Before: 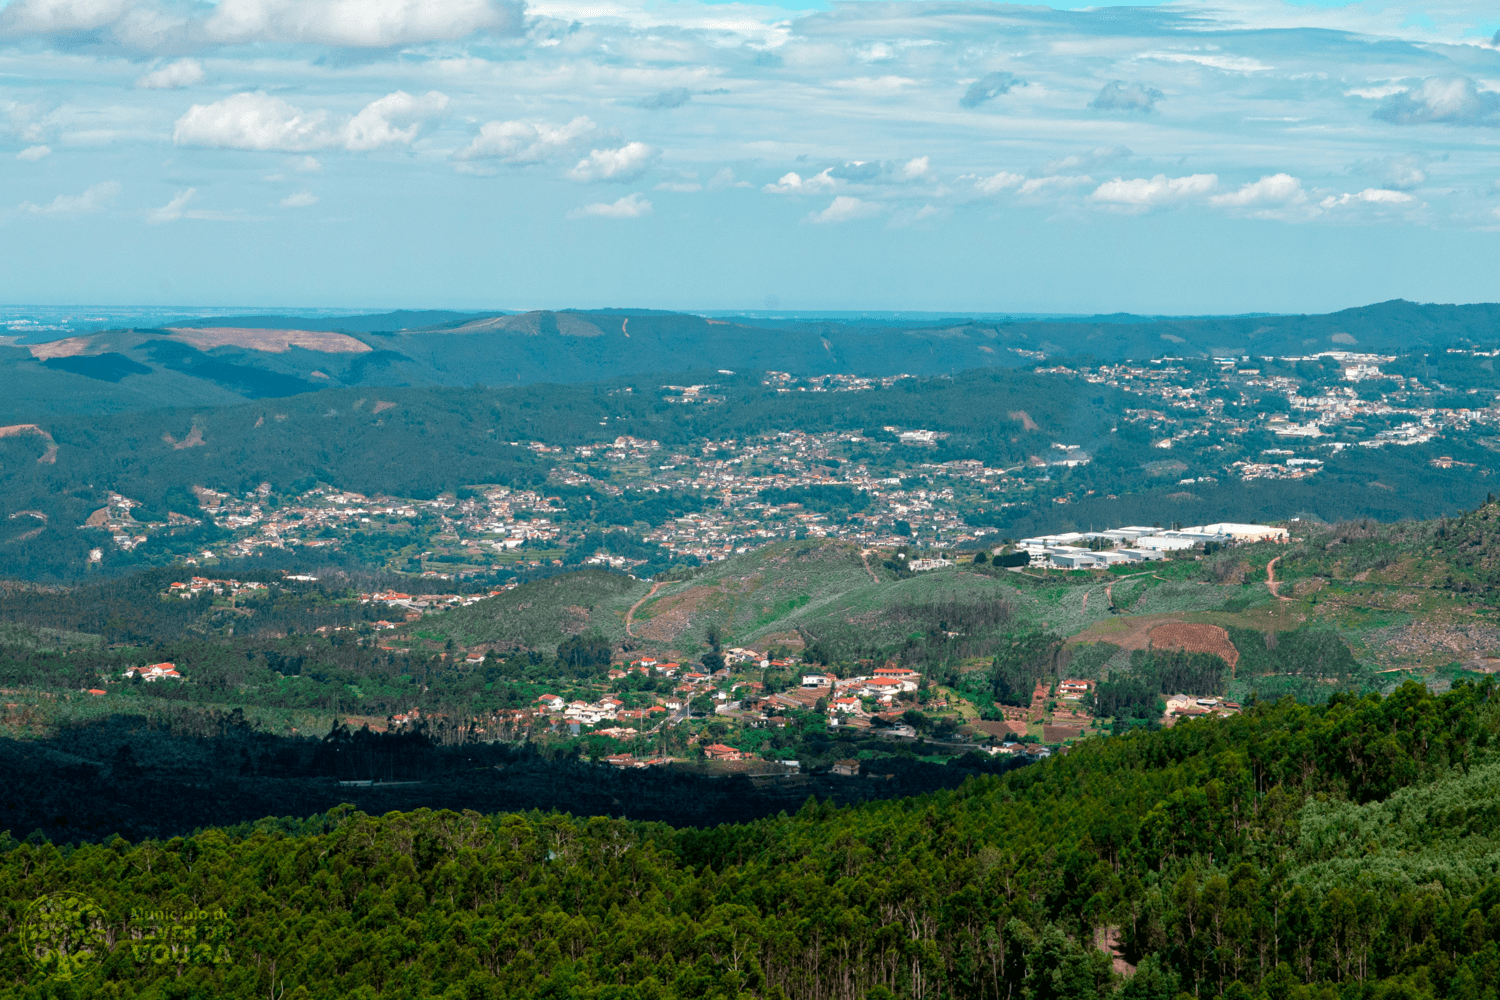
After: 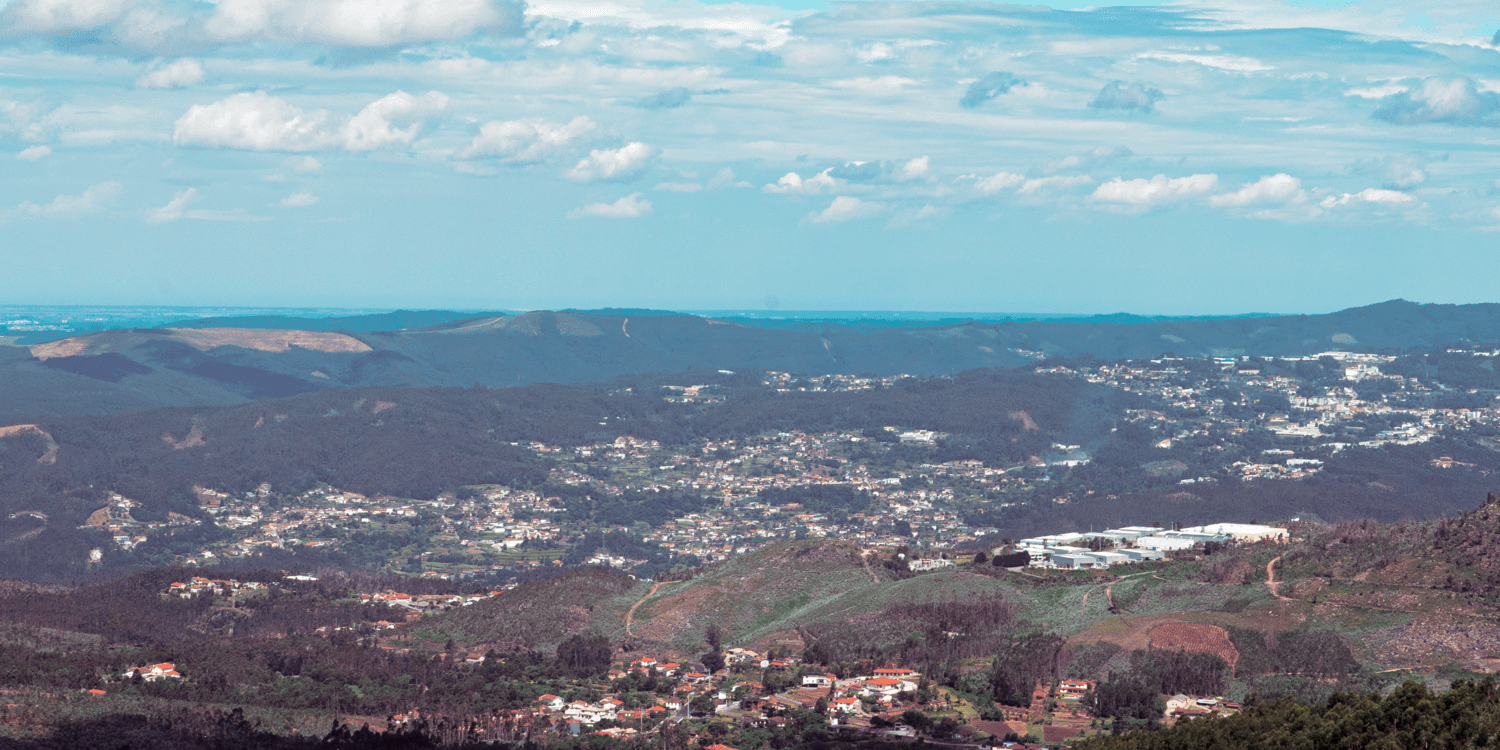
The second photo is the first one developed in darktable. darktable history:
split-toning: shadows › hue 316.8°, shadows › saturation 0.47, highlights › hue 201.6°, highlights › saturation 0, balance -41.97, compress 28.01%
crop: bottom 24.967%
